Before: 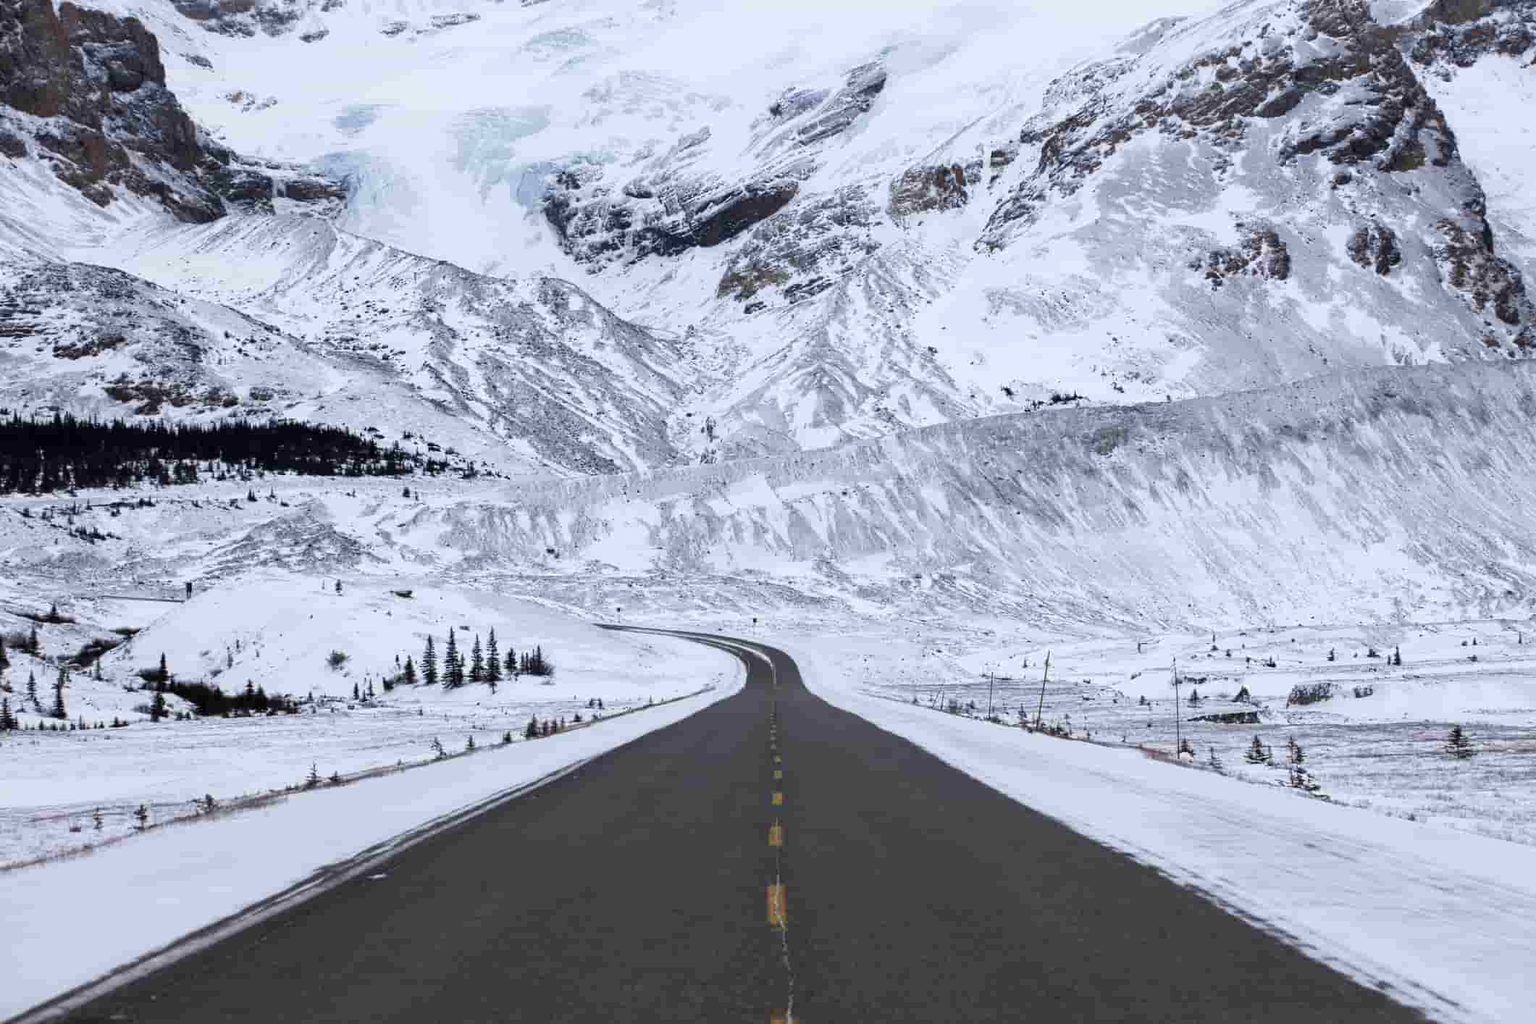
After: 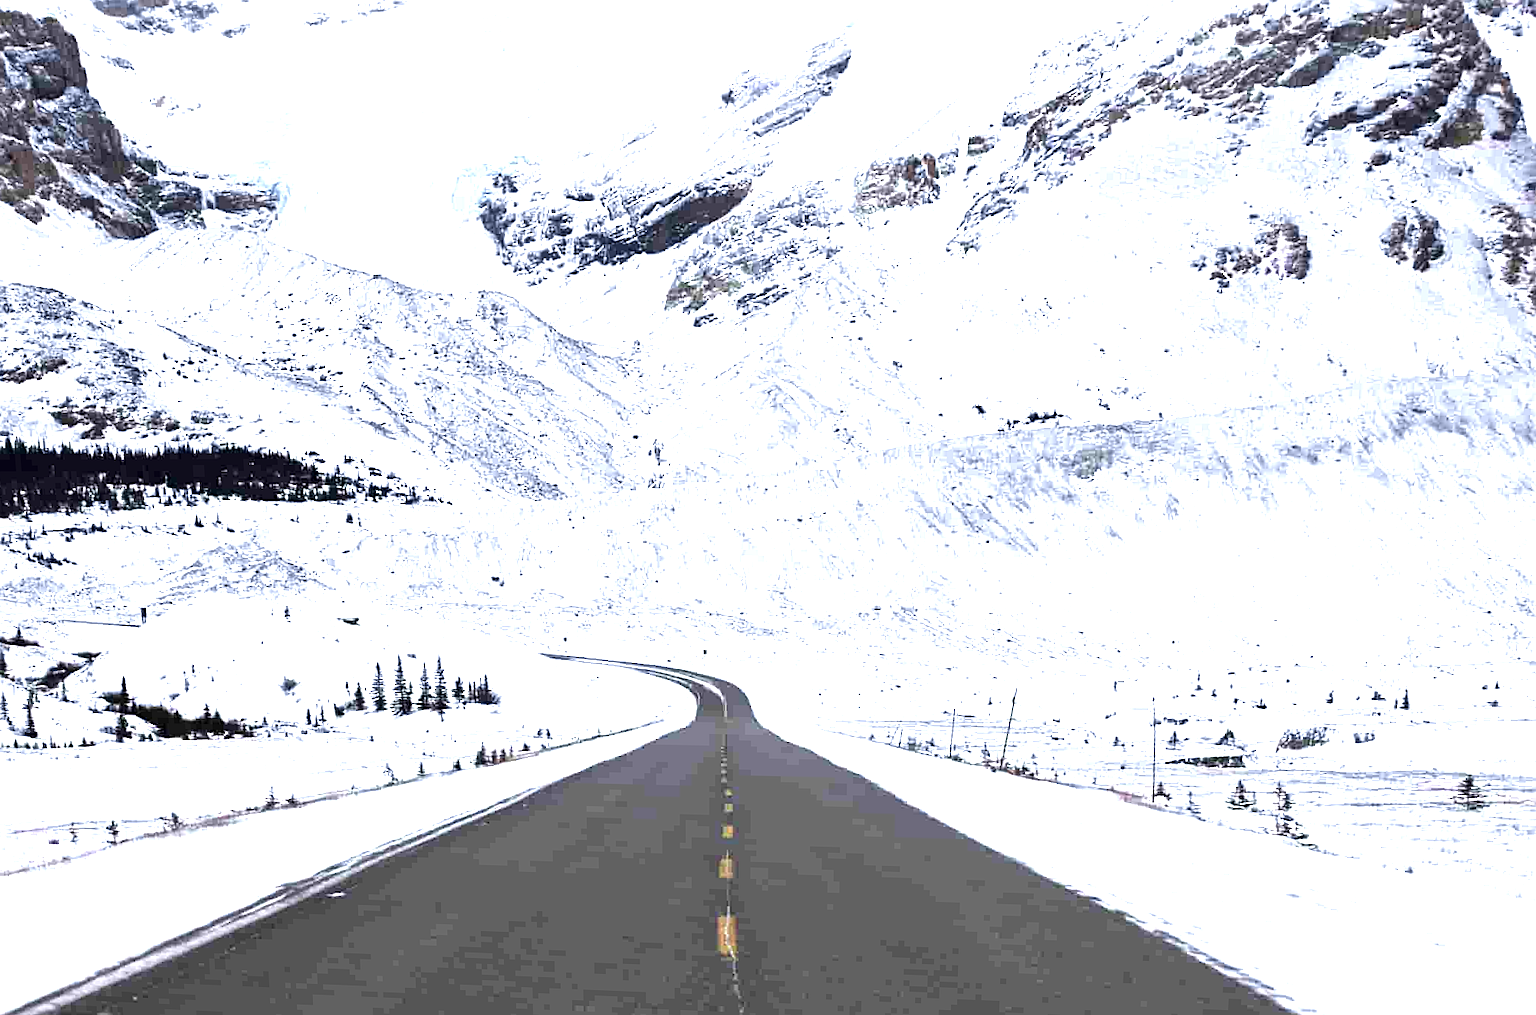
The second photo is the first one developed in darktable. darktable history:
exposure: black level correction 0, exposure 1.1 EV, compensate exposure bias true, compensate highlight preservation false
rotate and perspective: rotation 0.062°, lens shift (vertical) 0.115, lens shift (horizontal) -0.133, crop left 0.047, crop right 0.94, crop top 0.061, crop bottom 0.94
tone equalizer: -8 EV -0.417 EV, -7 EV -0.389 EV, -6 EV -0.333 EV, -5 EV -0.222 EV, -3 EV 0.222 EV, -2 EV 0.333 EV, -1 EV 0.389 EV, +0 EV 0.417 EV, edges refinement/feathering 500, mask exposure compensation -1.57 EV, preserve details no
sharpen: on, module defaults
